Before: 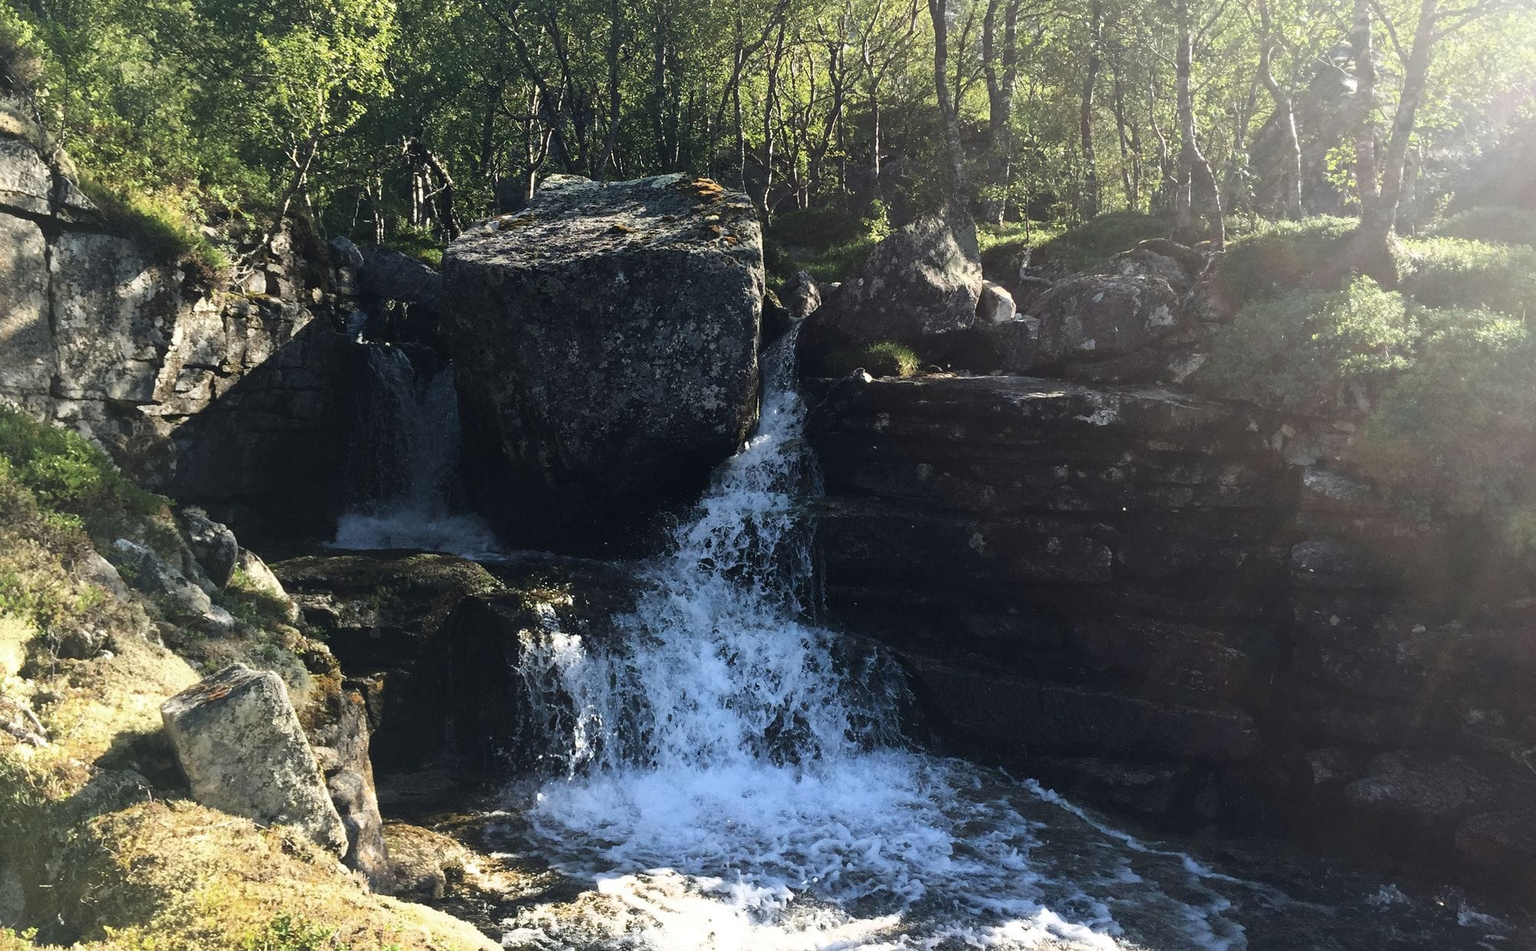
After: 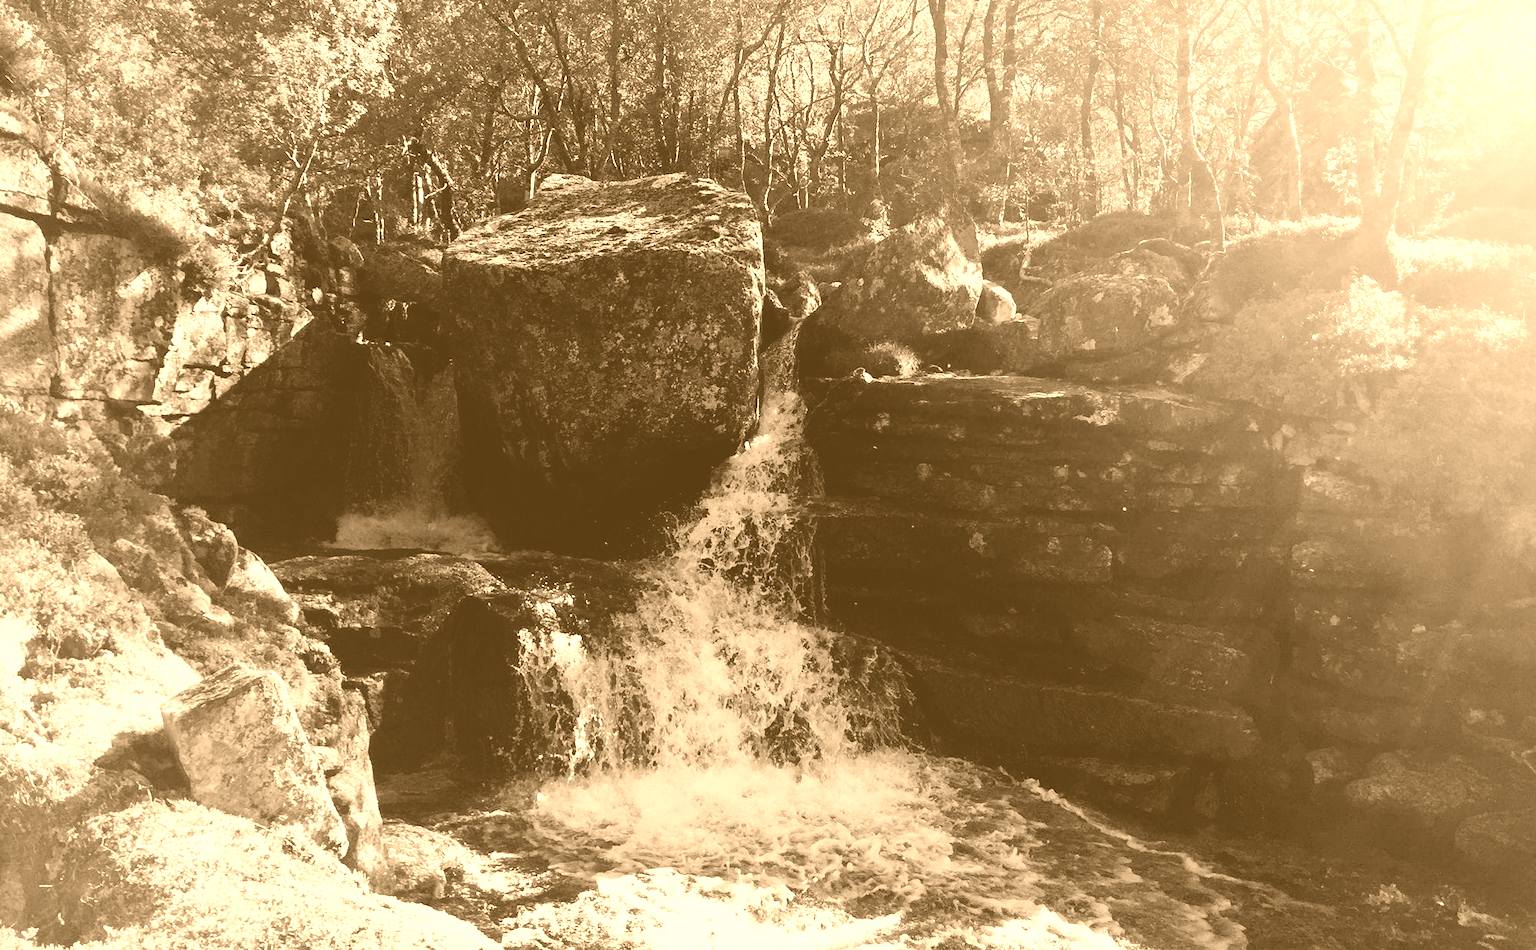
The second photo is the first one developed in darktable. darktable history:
color balance rgb: perceptual saturation grading › global saturation 35%, perceptual saturation grading › highlights -25%, perceptual saturation grading › shadows 50%
colorize: hue 28.8°, source mix 100%
filmic rgb: middle gray luminance 30%, black relative exposure -9 EV, white relative exposure 7 EV, threshold 6 EV, target black luminance 0%, hardness 2.94, latitude 2.04%, contrast 0.963, highlights saturation mix 5%, shadows ↔ highlights balance 12.16%, add noise in highlights 0, preserve chrominance no, color science v3 (2019), use custom middle-gray values true, iterations of high-quality reconstruction 0, contrast in highlights soft, enable highlight reconstruction true
exposure: black level correction 0, exposure 0.953 EV, compensate exposure bias true, compensate highlight preservation false
